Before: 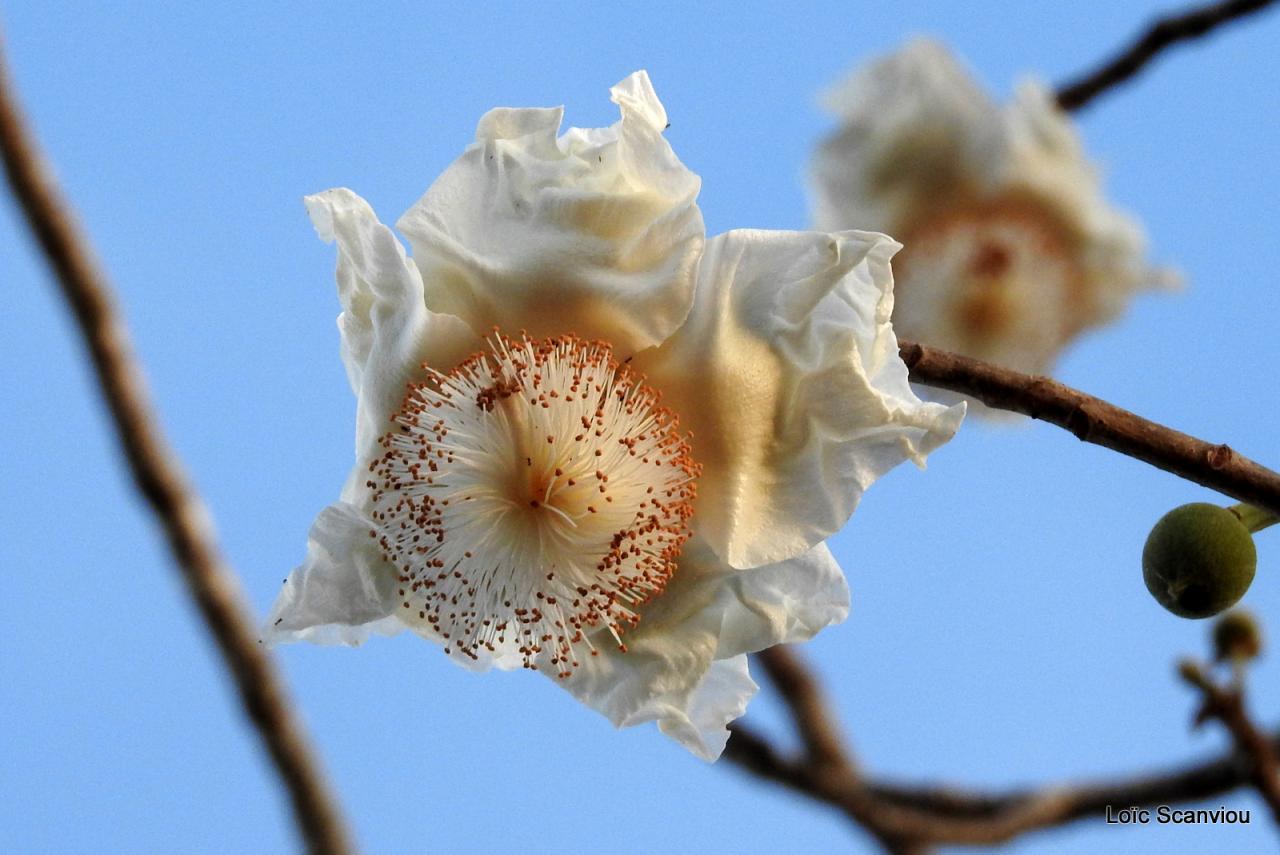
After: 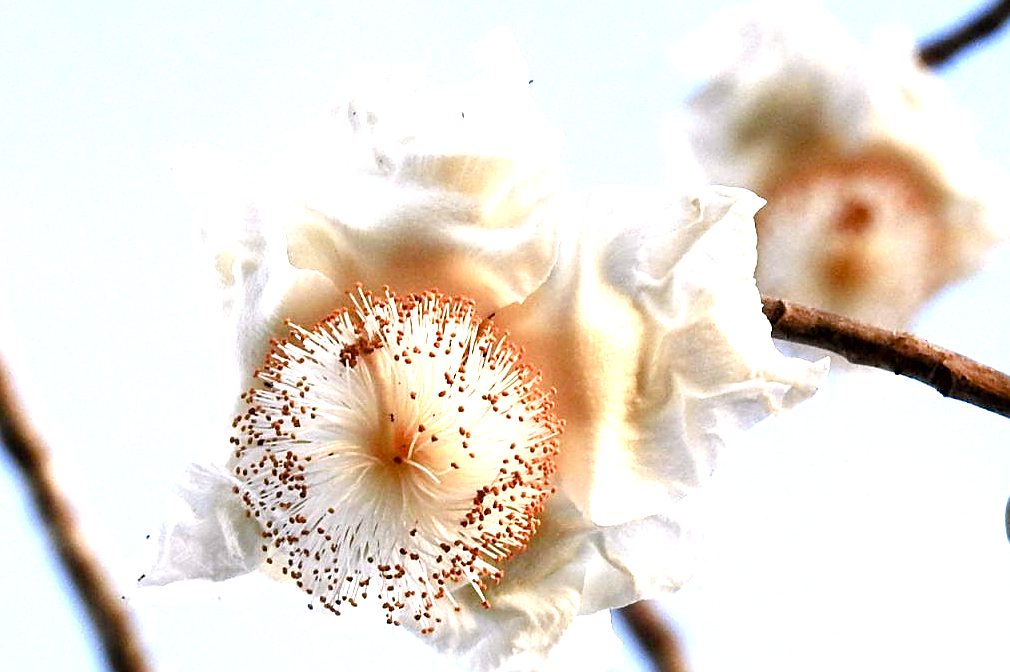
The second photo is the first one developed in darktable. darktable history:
sharpen: amount 0.491
color balance rgb: highlights gain › chroma 1.537%, highlights gain › hue 308.18°, perceptual saturation grading › global saturation 20%, perceptual saturation grading › highlights -50.137%, perceptual saturation grading › shadows 30.936%
crop and rotate: left 10.759%, top 5.148%, right 10.308%, bottom 16.141%
tone equalizer: -8 EV -0.436 EV, -7 EV -0.362 EV, -6 EV -0.367 EV, -5 EV -0.206 EV, -3 EV 0.19 EV, -2 EV 0.308 EV, -1 EV 0.379 EV, +0 EV 0.415 EV
exposure: black level correction 0, exposure 1.105 EV, compensate highlight preservation false
